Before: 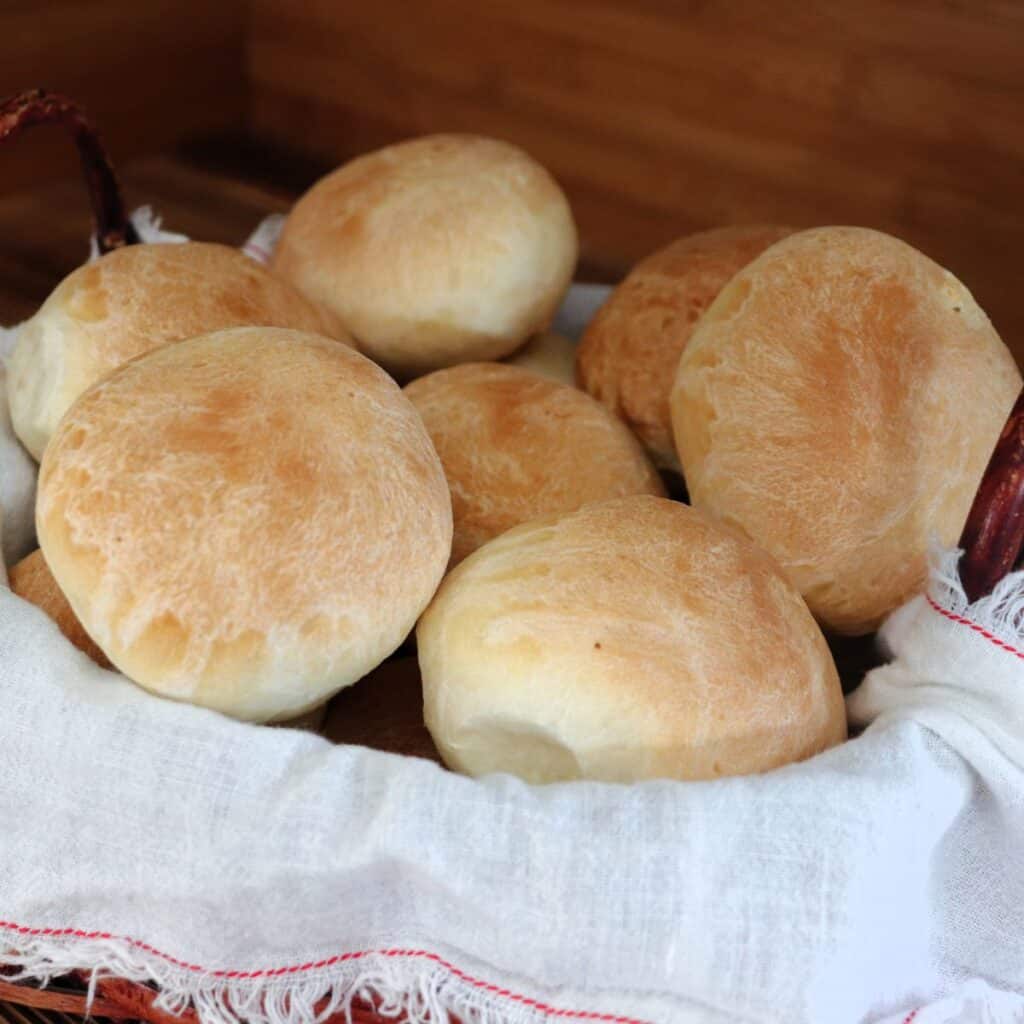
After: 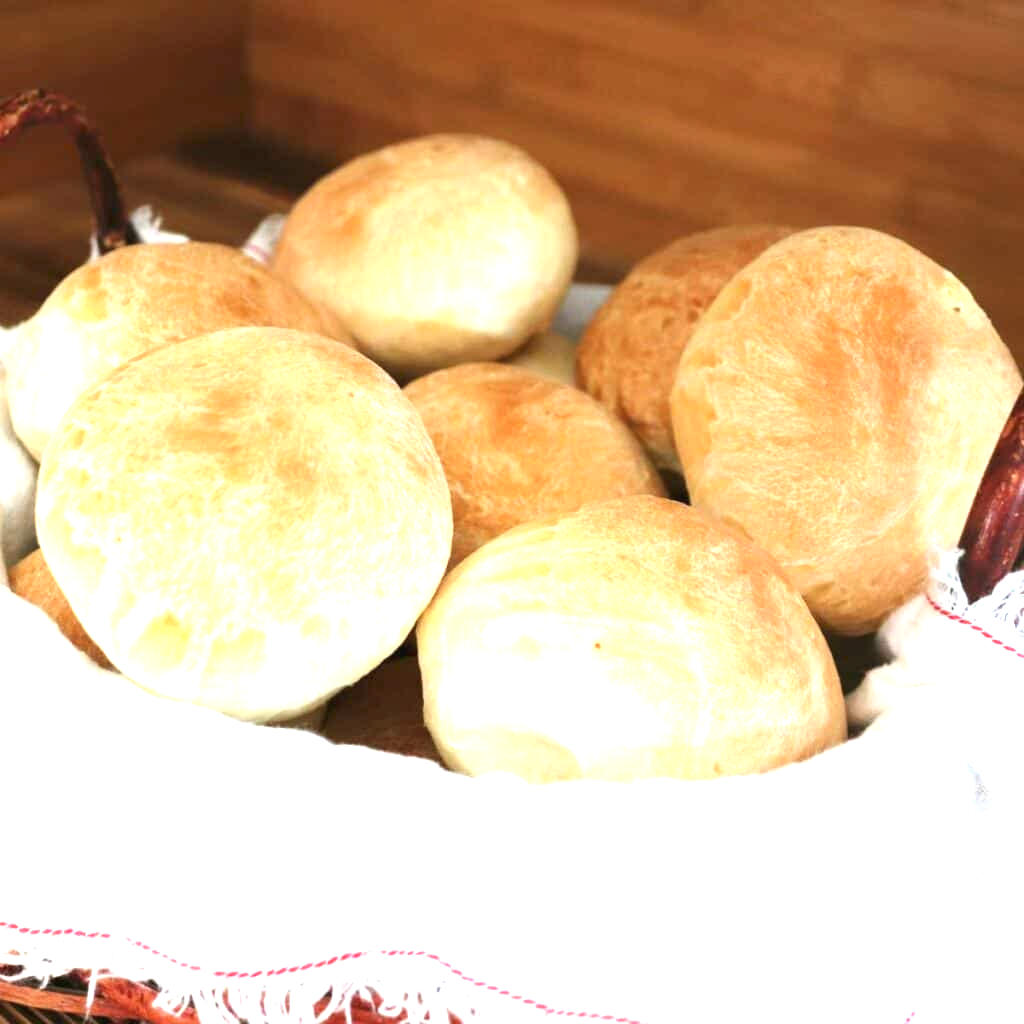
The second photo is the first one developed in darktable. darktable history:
shadows and highlights: shadows 12, white point adjustment 1.2, highlights -0.36, soften with gaussian
color balance: mode lift, gamma, gain (sRGB), lift [1.04, 1, 1, 0.97], gamma [1.01, 1, 1, 0.97], gain [0.96, 1, 1, 0.97]
exposure: black level correction 0, exposure 1.625 EV, compensate exposure bias true, compensate highlight preservation false
